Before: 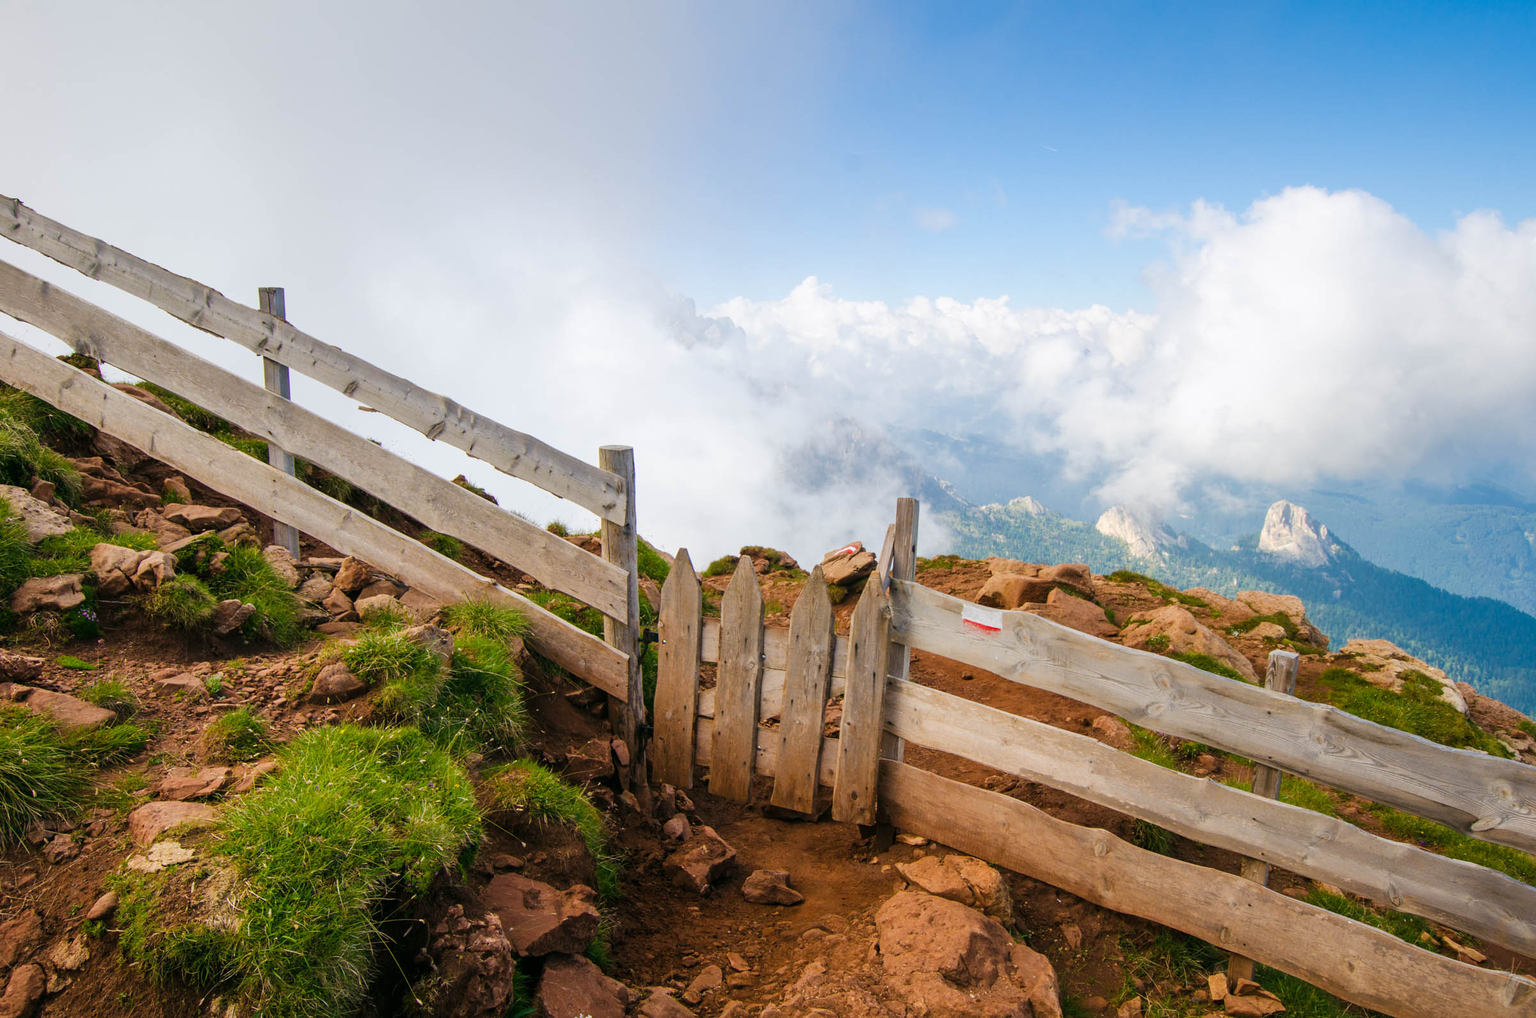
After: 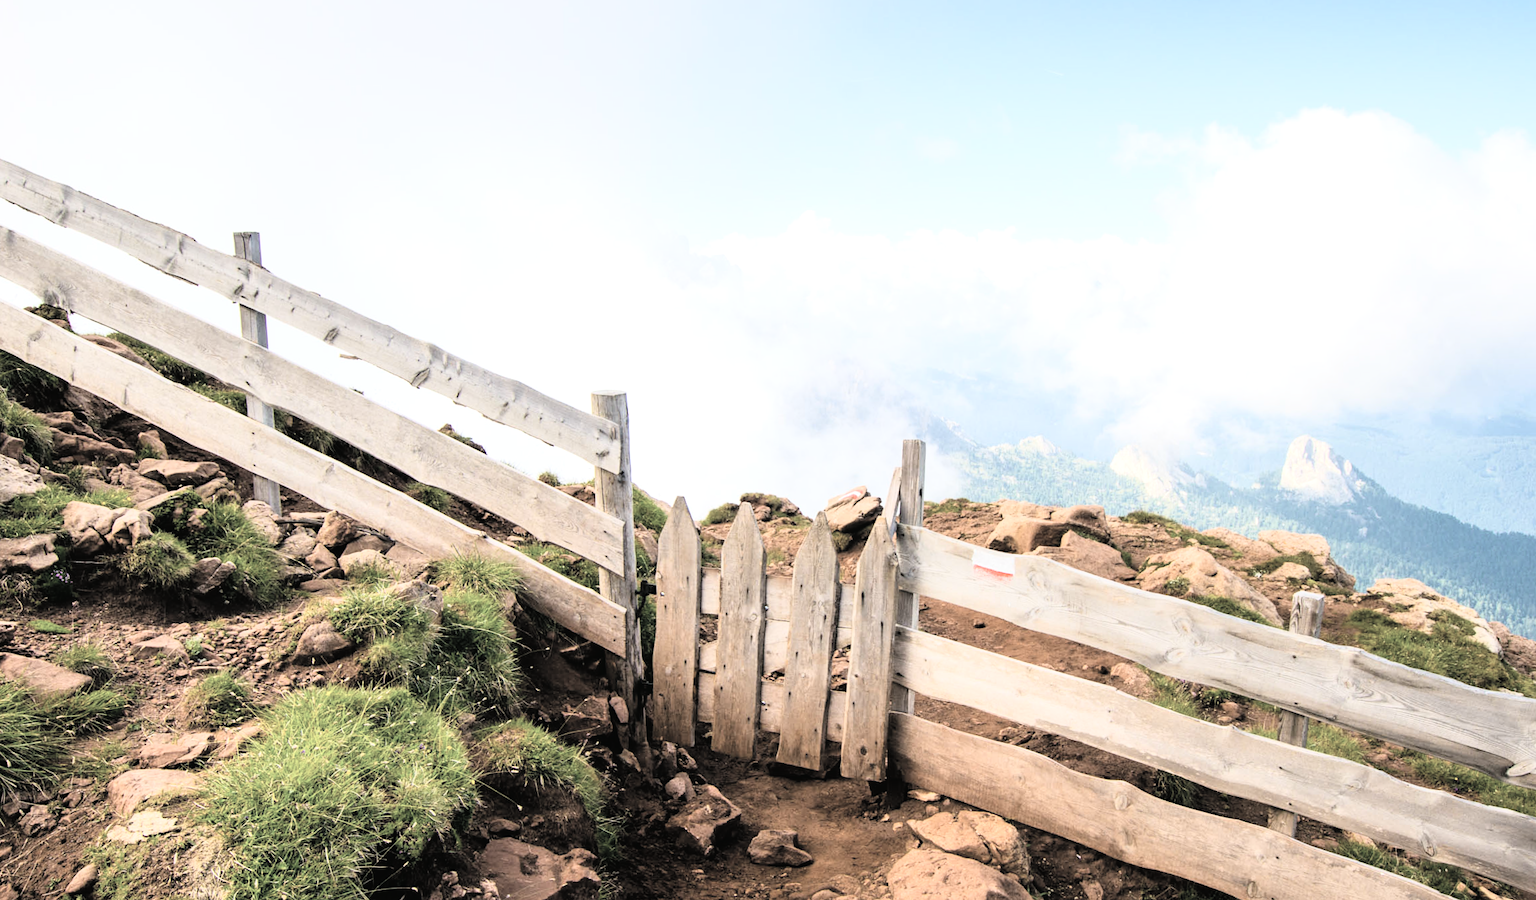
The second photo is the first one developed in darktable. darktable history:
crop: left 1.507%, top 6.147%, right 1.379%, bottom 6.637%
tone curve: curves: ch0 [(0, 0.016) (0.11, 0.039) (0.259, 0.235) (0.383, 0.437) (0.499, 0.597) (0.733, 0.867) (0.843, 0.948) (1, 1)], color space Lab, linked channels, preserve colors none
contrast brightness saturation: brightness 0.18, saturation -0.5
white balance: red 1, blue 1
tone equalizer: -8 EV -0.417 EV, -7 EV -0.389 EV, -6 EV -0.333 EV, -5 EV -0.222 EV, -3 EV 0.222 EV, -2 EV 0.333 EV, -1 EV 0.389 EV, +0 EV 0.417 EV, edges refinement/feathering 500, mask exposure compensation -1.57 EV, preserve details no
rotate and perspective: rotation -1°, crop left 0.011, crop right 0.989, crop top 0.025, crop bottom 0.975
